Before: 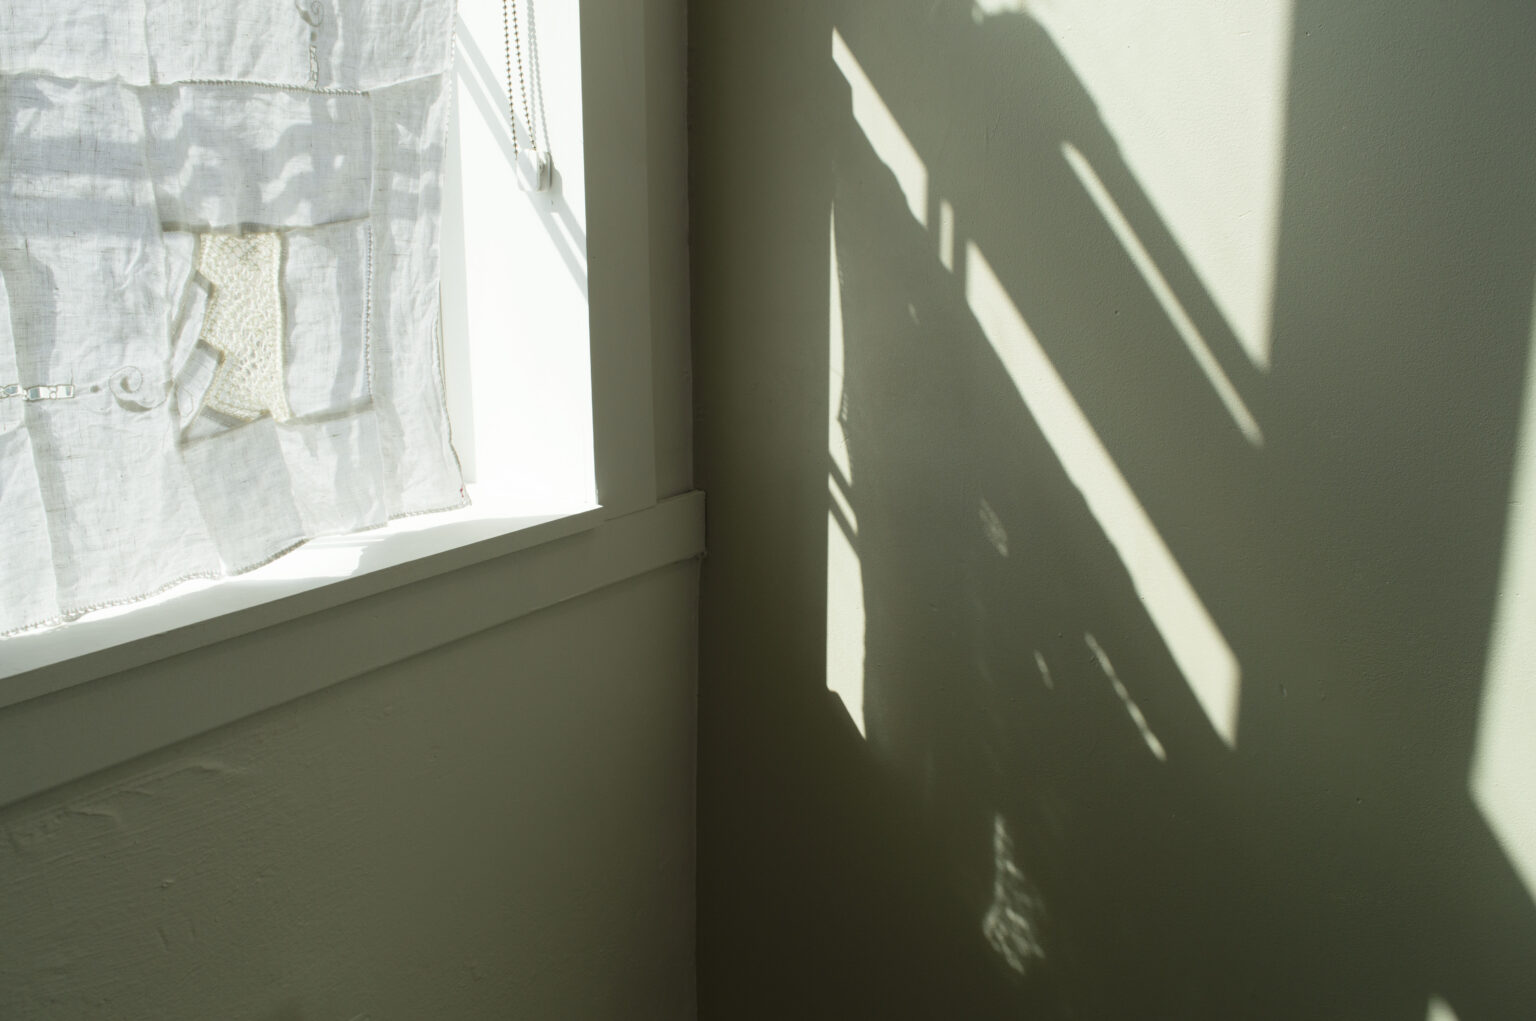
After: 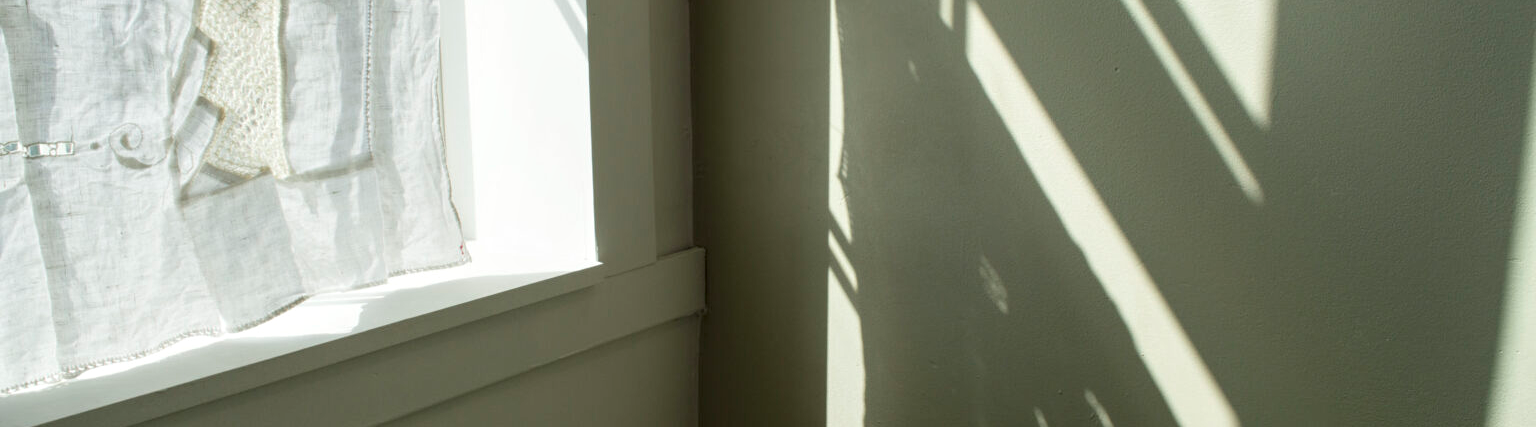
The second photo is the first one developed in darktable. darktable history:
local contrast: on, module defaults
crop and rotate: top 23.84%, bottom 34.294%
